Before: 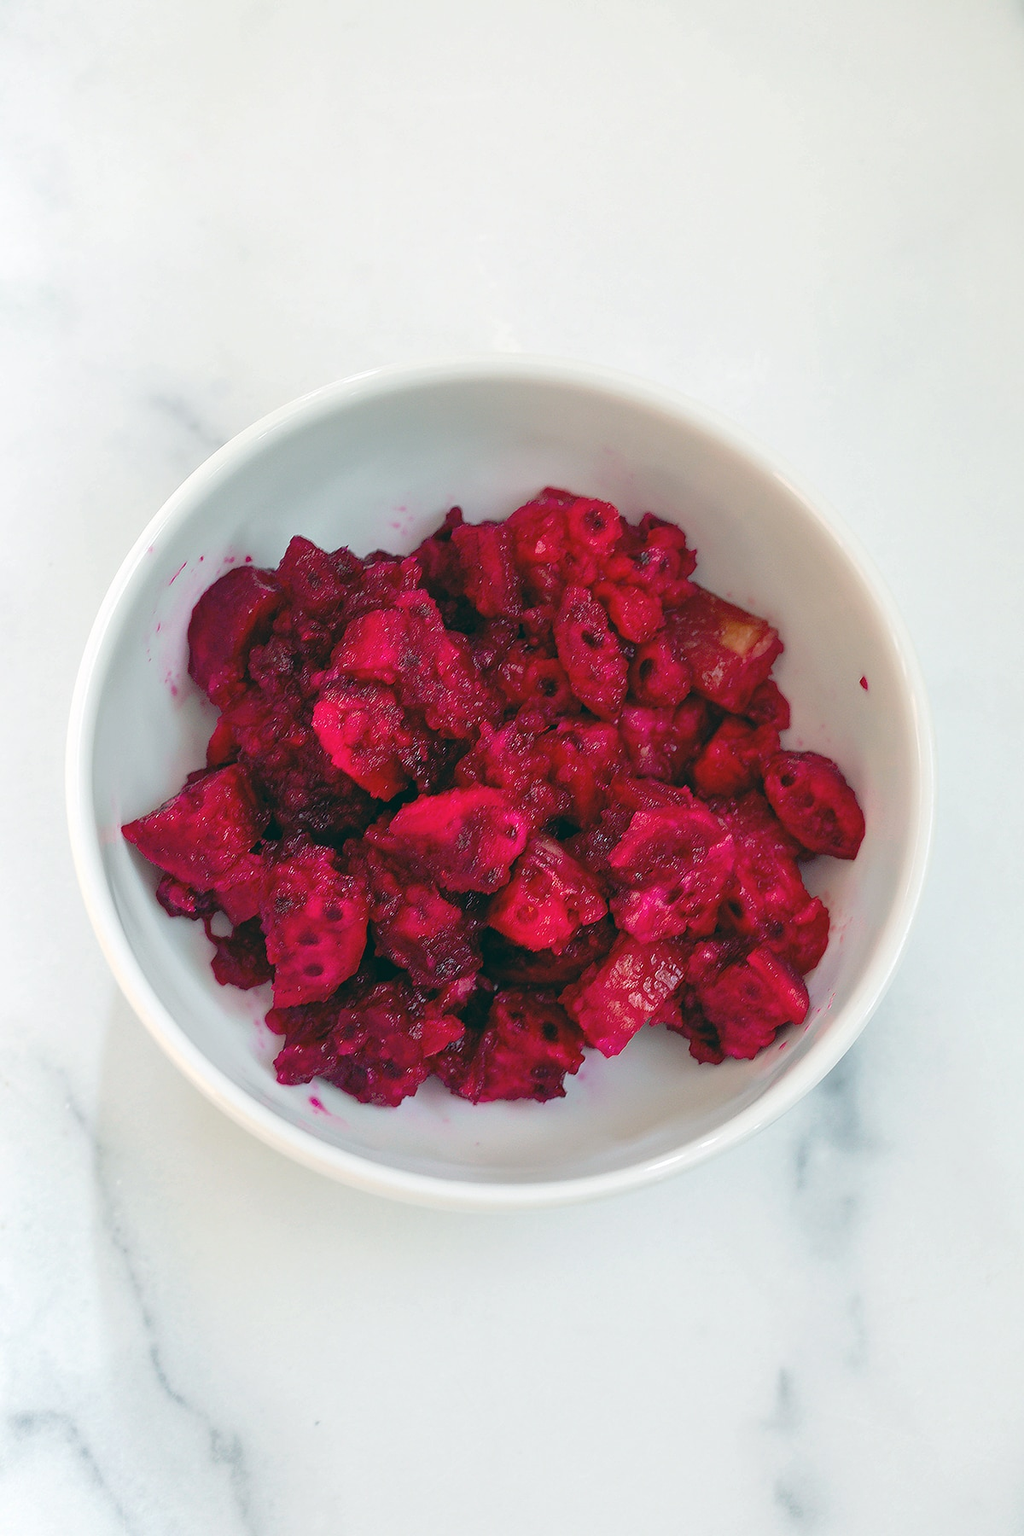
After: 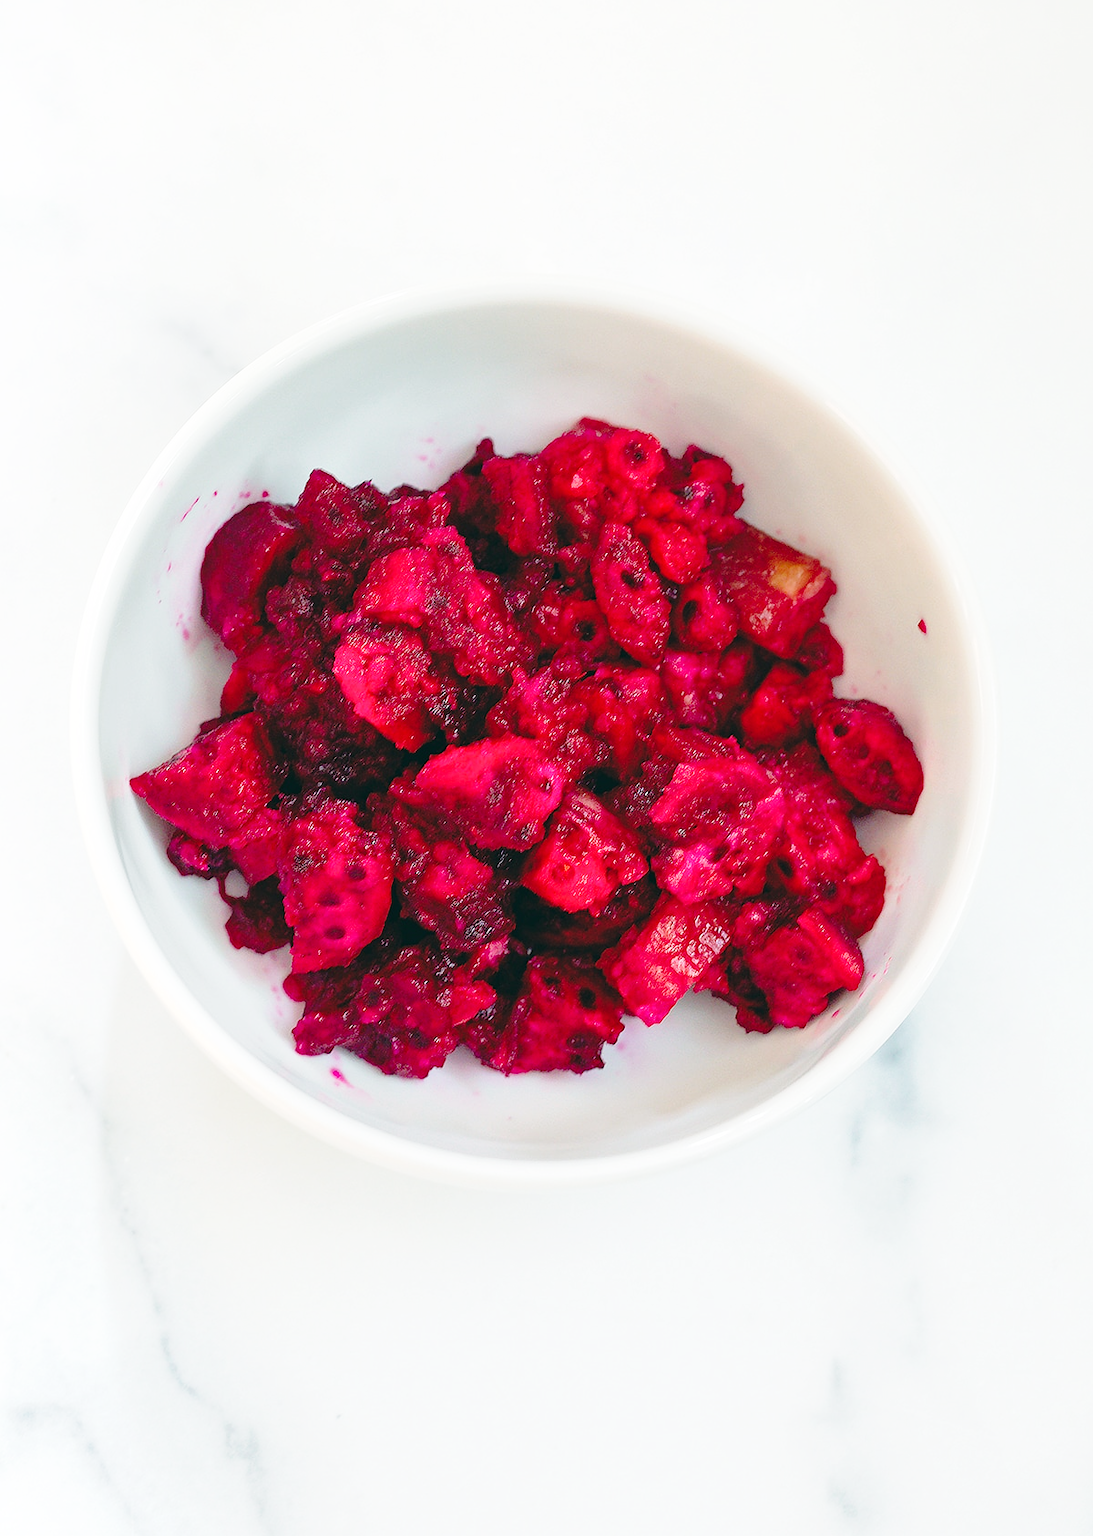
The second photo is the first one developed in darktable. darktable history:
crop and rotate: top 6.292%
base curve: curves: ch0 [(0, 0) (0.028, 0.03) (0.121, 0.232) (0.46, 0.748) (0.859, 0.968) (1, 1)], exposure shift 0.01, preserve colors none
